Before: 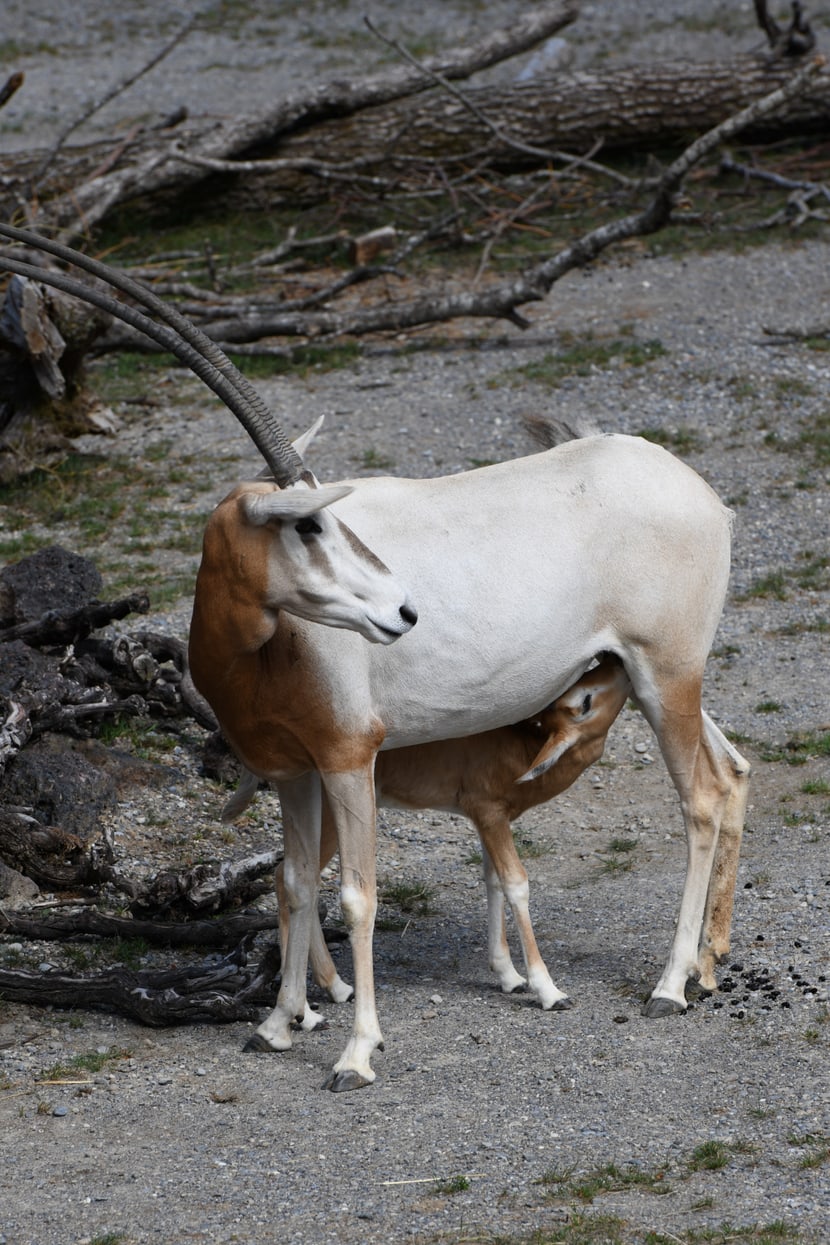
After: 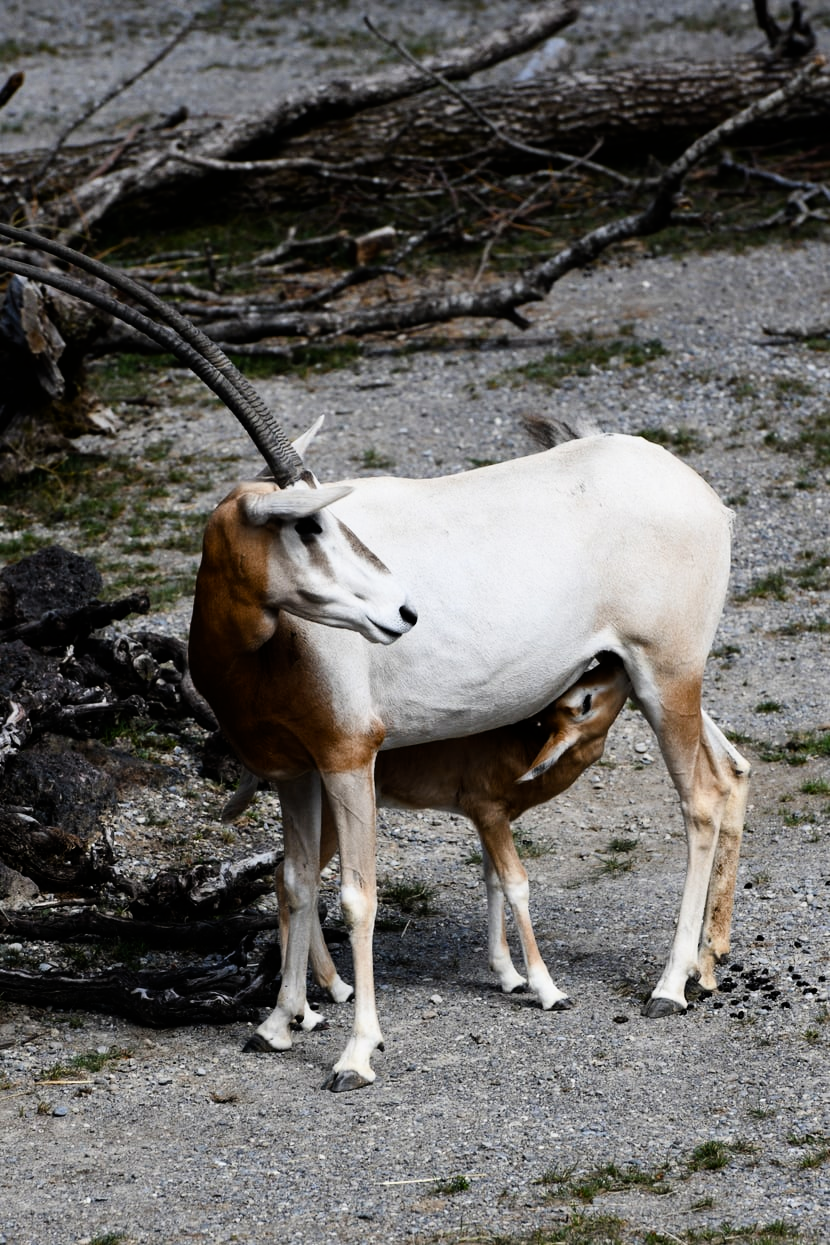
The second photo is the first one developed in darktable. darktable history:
filmic rgb: black relative exposure -8.07 EV, white relative exposure 3 EV, hardness 5.35, contrast 1.25
tone equalizer: -8 EV -0.417 EV, -7 EV -0.389 EV, -6 EV -0.333 EV, -5 EV -0.222 EV, -3 EV 0.222 EV, -2 EV 0.333 EV, -1 EV 0.389 EV, +0 EV 0.417 EV, edges refinement/feathering 500, mask exposure compensation -1.57 EV, preserve details no
color balance rgb: perceptual saturation grading › global saturation 20%, perceptual saturation grading › highlights -25%, perceptual saturation grading › shadows 25%
